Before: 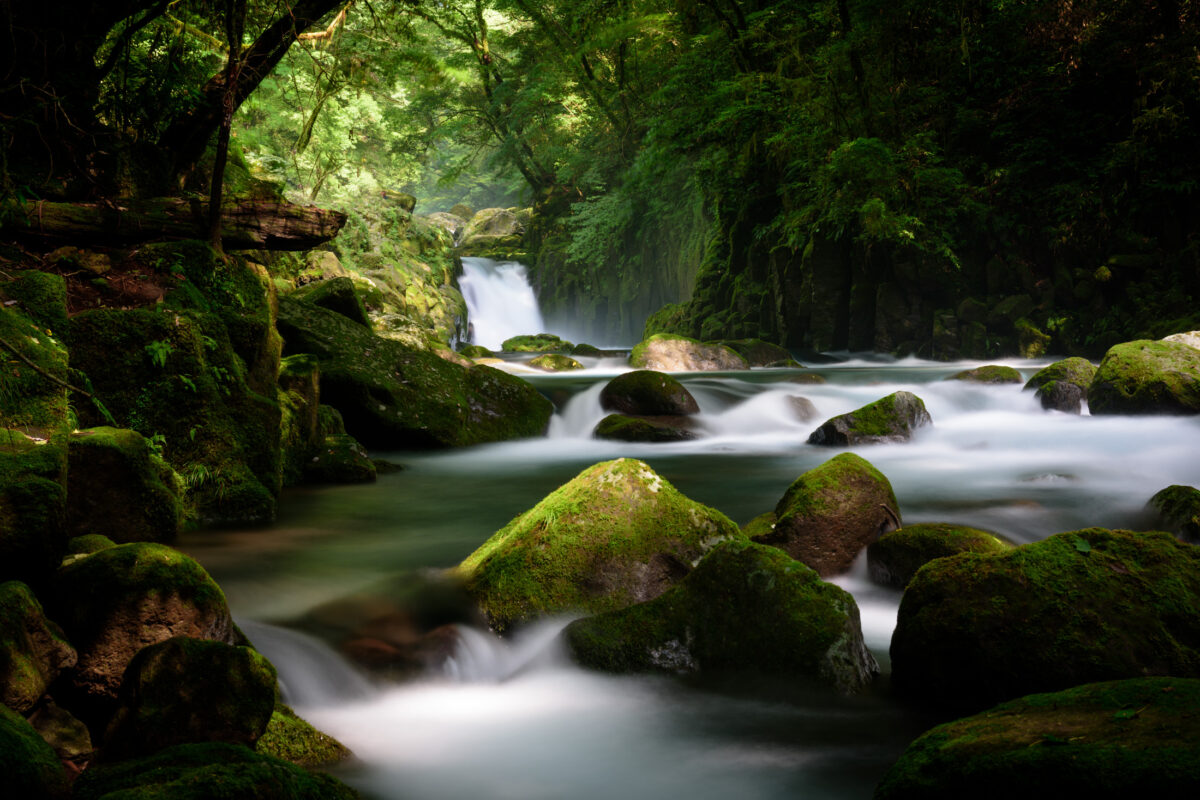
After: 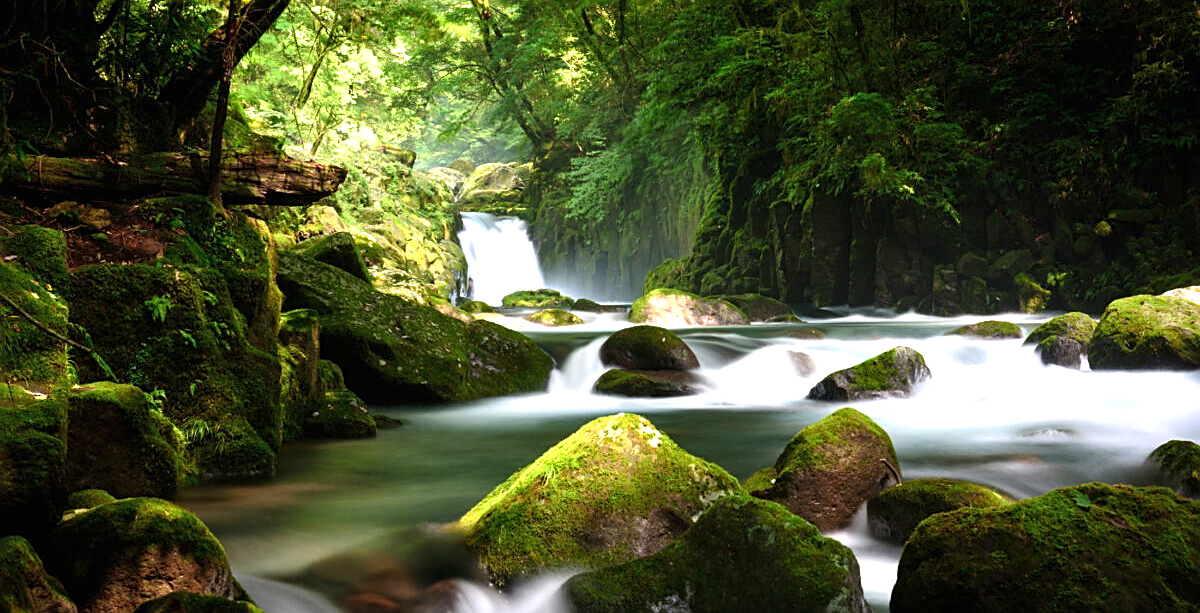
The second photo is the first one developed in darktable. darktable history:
sharpen: on, module defaults
exposure: black level correction 0, exposure 1.1 EV, compensate highlight preservation false
crop: top 5.667%, bottom 17.637%
